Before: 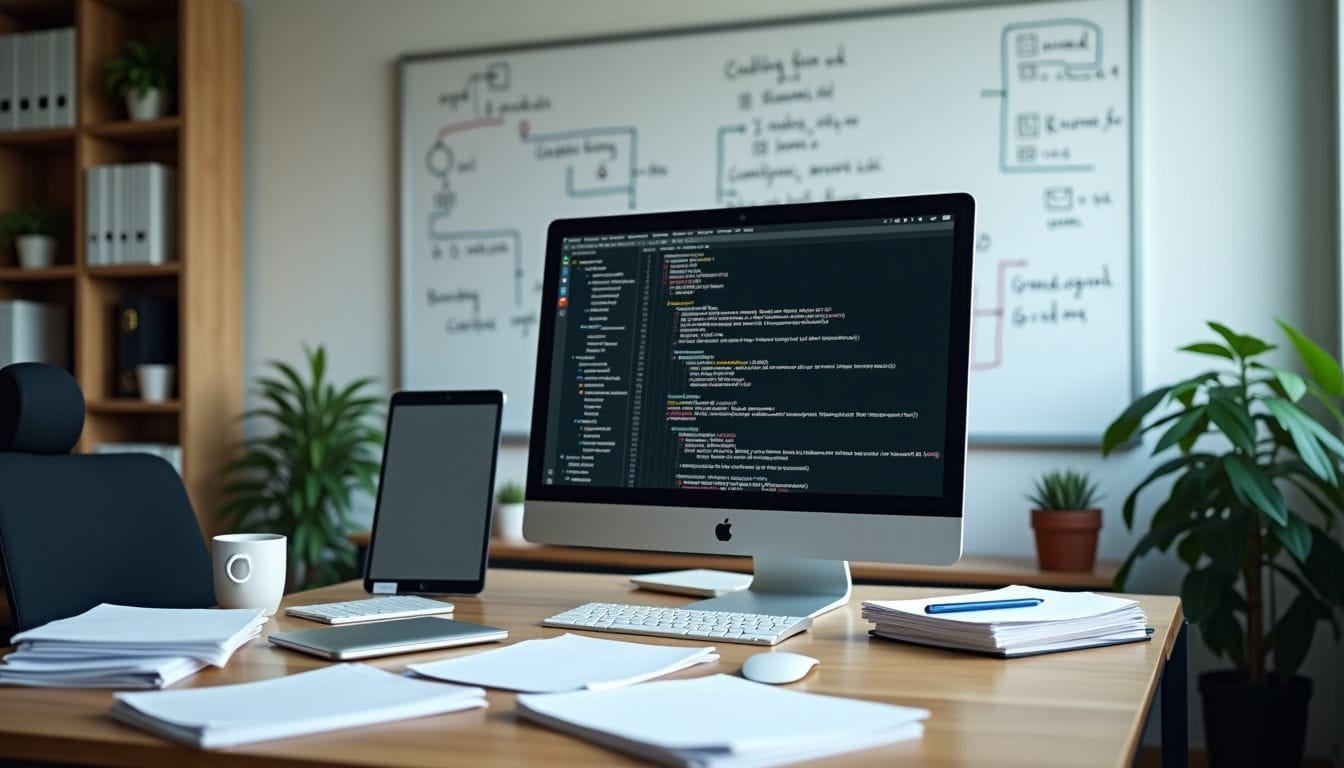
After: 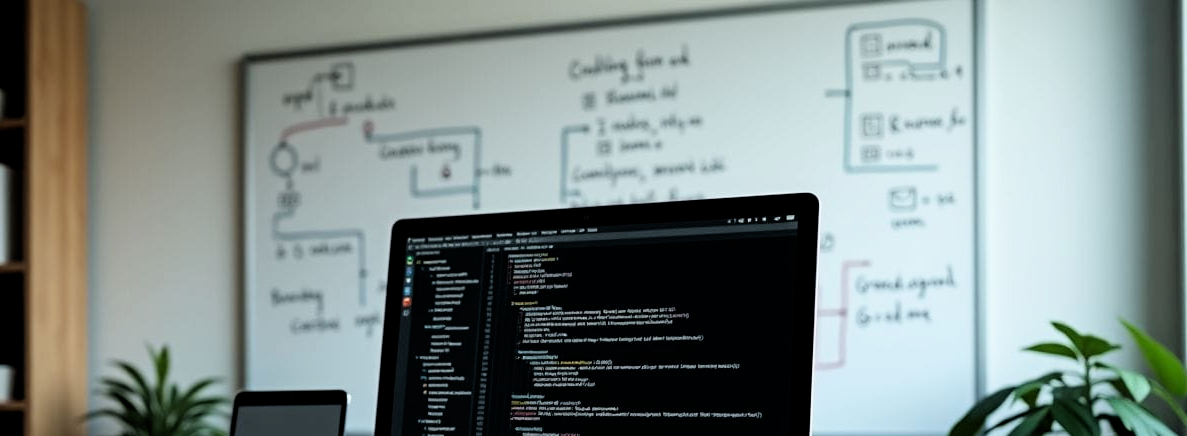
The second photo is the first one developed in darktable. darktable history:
crop and rotate: left 11.613%, bottom 43.144%
filmic rgb: black relative exposure -6.24 EV, white relative exposure 2.79 EV, target black luminance 0%, hardness 4.59, latitude 68.15%, contrast 1.292, shadows ↔ highlights balance -3.26%
